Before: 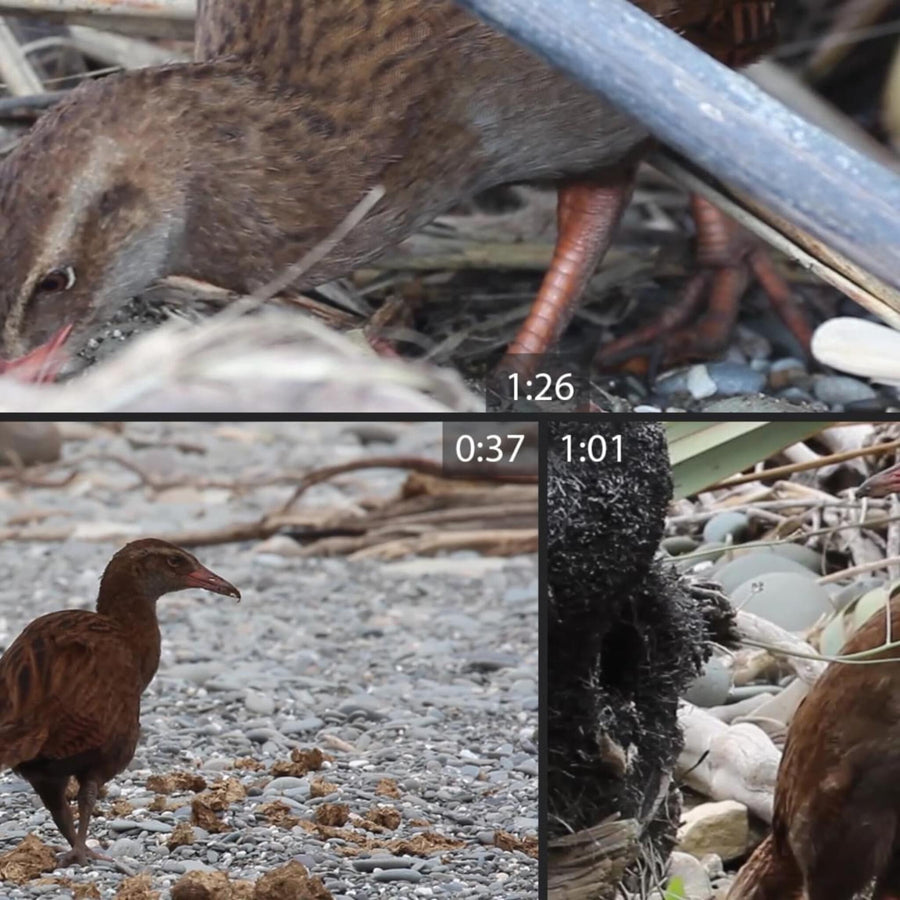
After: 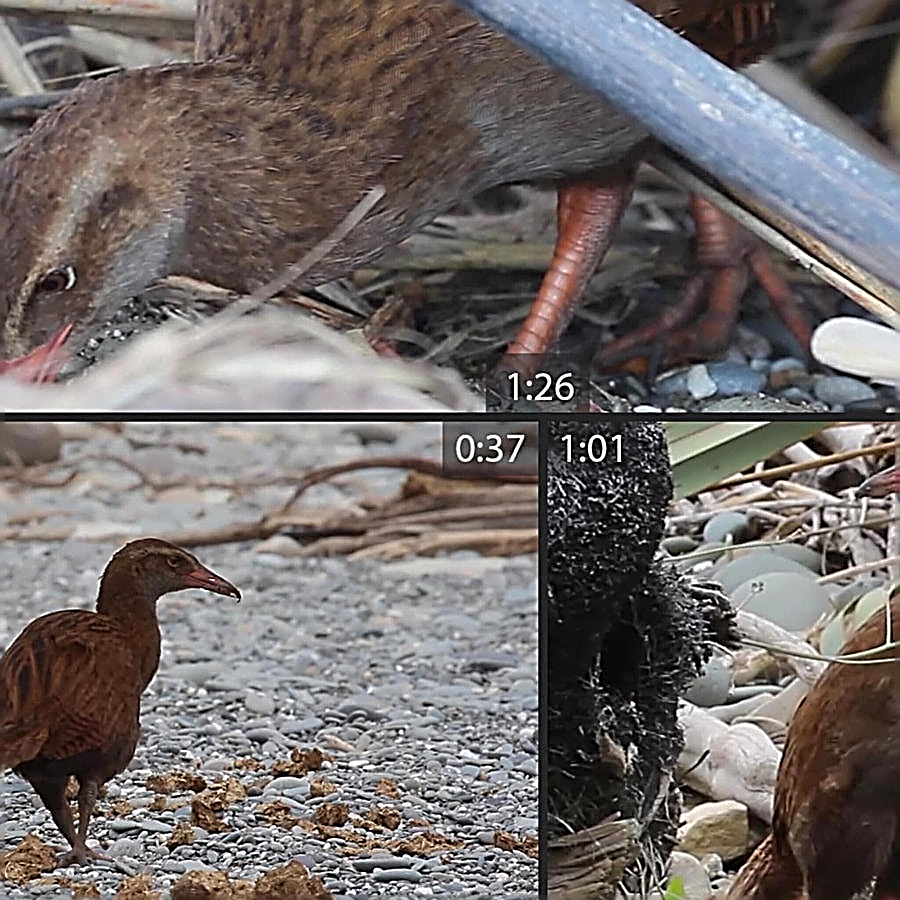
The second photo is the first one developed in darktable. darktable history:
color correction: saturation 1.1
sharpen: amount 2
shadows and highlights: shadows 25, white point adjustment -3, highlights -30
